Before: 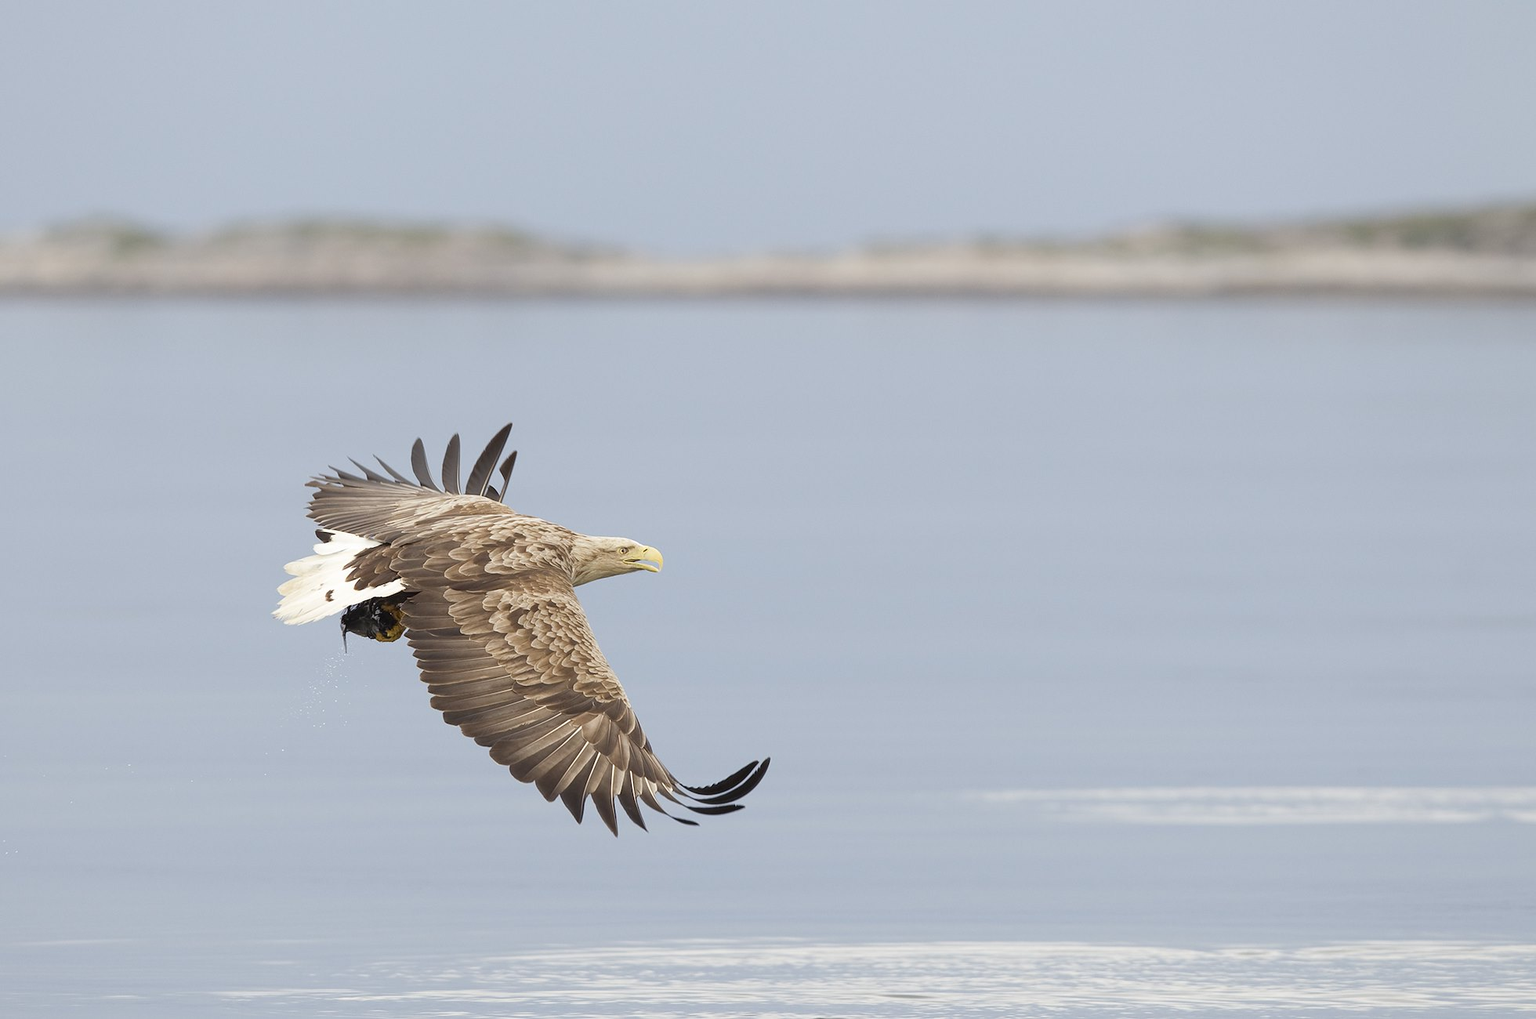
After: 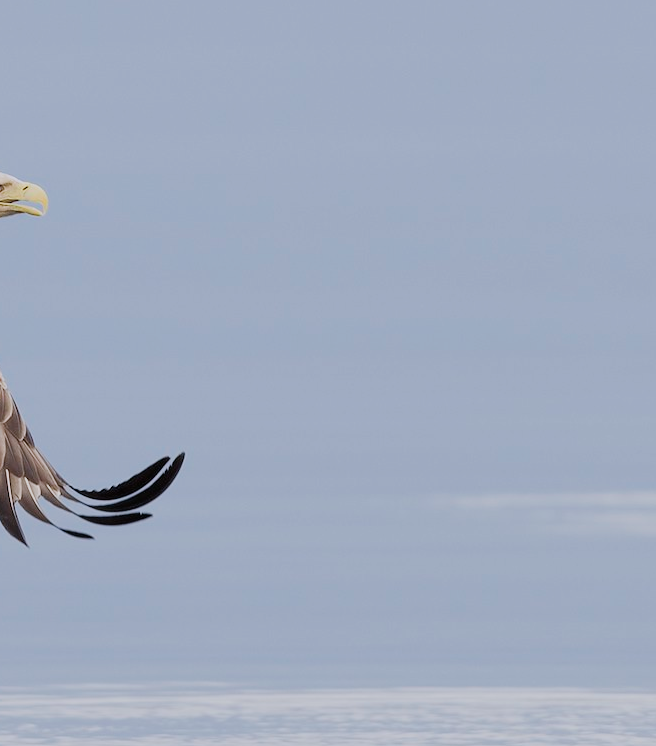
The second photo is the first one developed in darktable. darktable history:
filmic rgb: black relative exposure -8.47 EV, white relative exposure 4.67 EV, hardness 3.81
crop: left 40.759%, top 39.568%, right 25.745%, bottom 2.985%
color calibration: illuminant as shot in camera, x 0.358, y 0.373, temperature 4628.91 K
